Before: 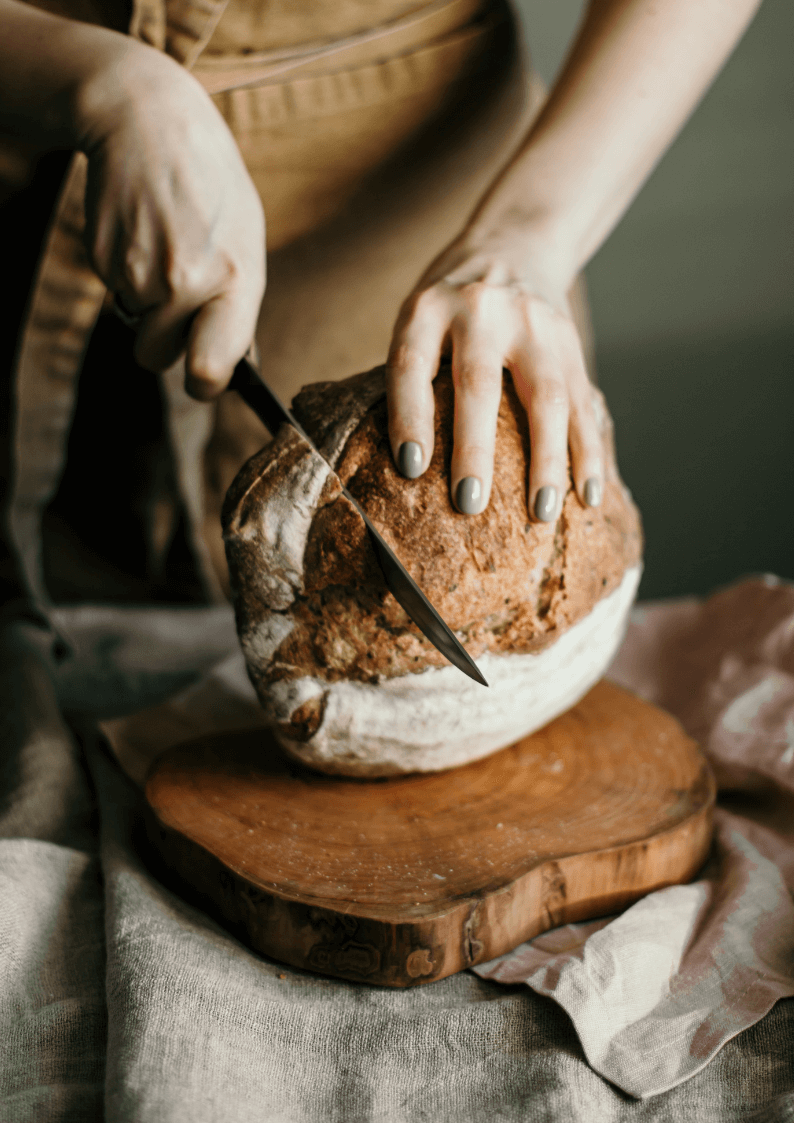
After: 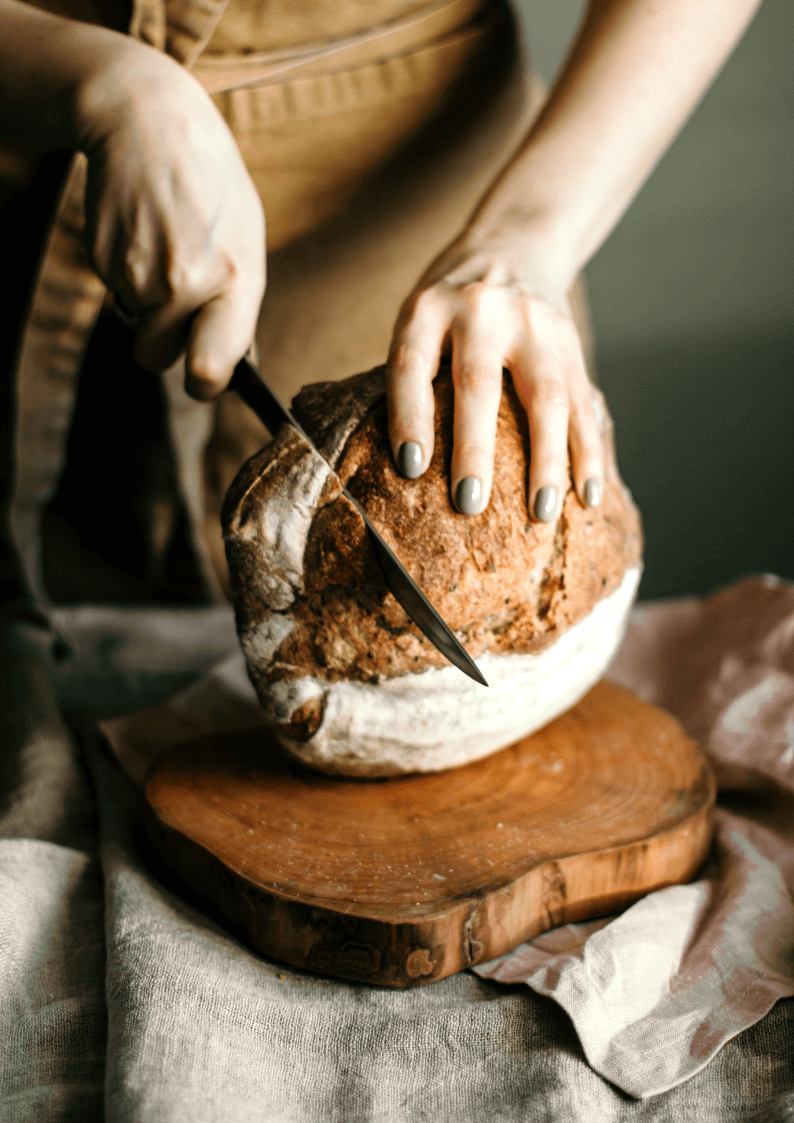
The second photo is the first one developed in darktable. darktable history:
tone equalizer: -8 EV -0.413 EV, -7 EV -0.38 EV, -6 EV -0.369 EV, -5 EV -0.191 EV, -3 EV 0.24 EV, -2 EV 0.313 EV, -1 EV 0.364 EV, +0 EV 0.4 EV
contrast brightness saturation: saturation 0.101
